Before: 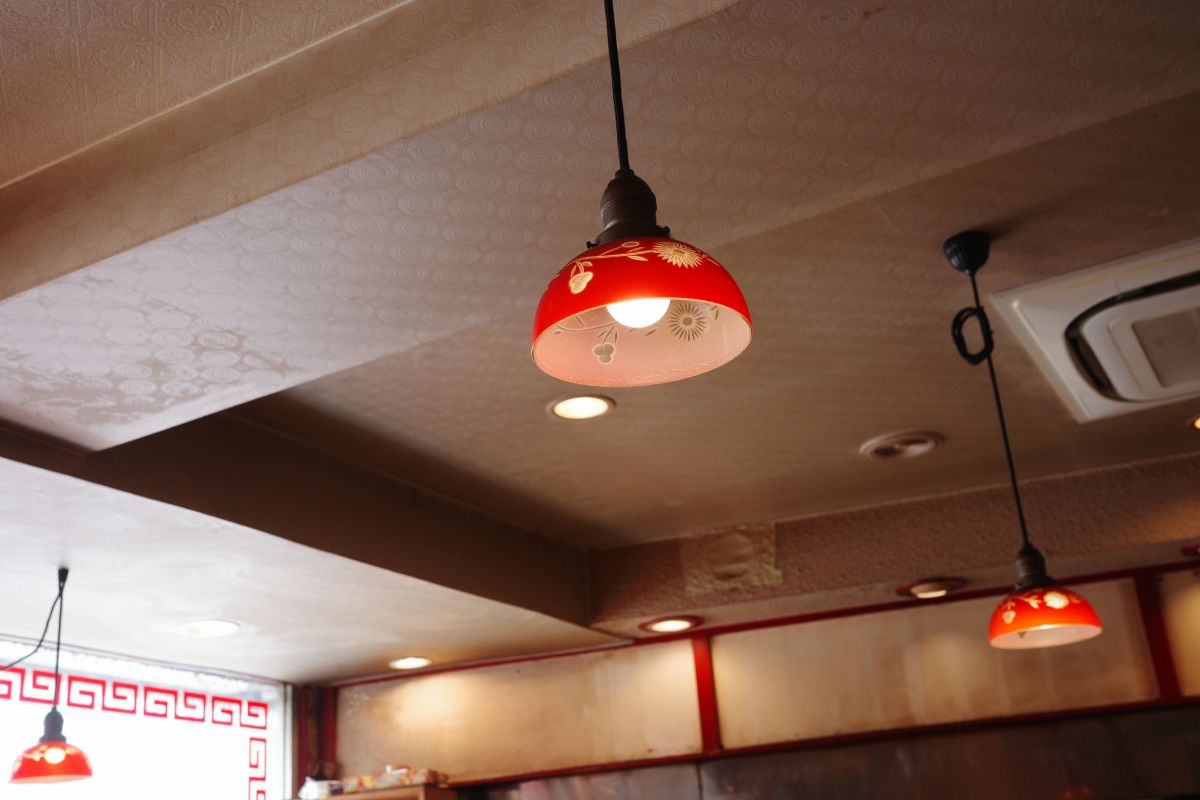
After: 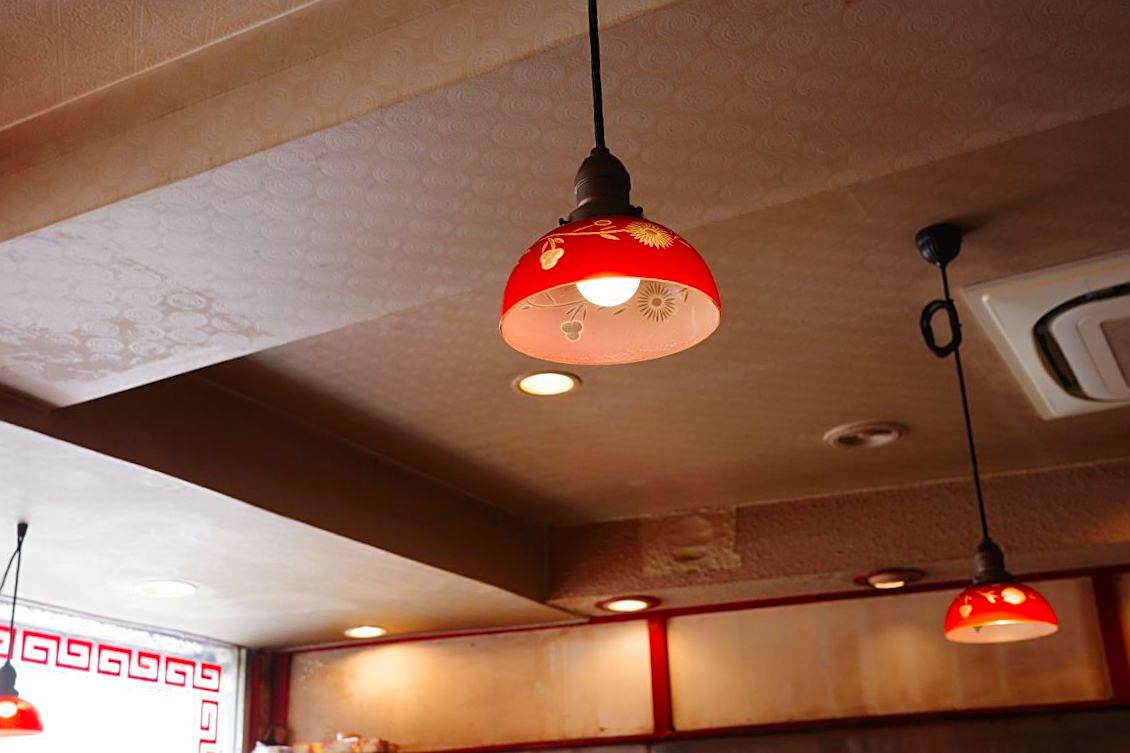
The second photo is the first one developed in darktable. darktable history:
crop and rotate: angle -2.38°
color zones: curves: ch0 [(0, 0.499) (0.143, 0.5) (0.286, 0.5) (0.429, 0.476) (0.571, 0.284) (0.714, 0.243) (0.857, 0.449) (1, 0.499)]; ch1 [(0, 0.532) (0.143, 0.645) (0.286, 0.696) (0.429, 0.211) (0.571, 0.504) (0.714, 0.493) (0.857, 0.495) (1, 0.532)]; ch2 [(0, 0.5) (0.143, 0.5) (0.286, 0.427) (0.429, 0.324) (0.571, 0.5) (0.714, 0.5) (0.857, 0.5) (1, 0.5)]
sharpen: on, module defaults
